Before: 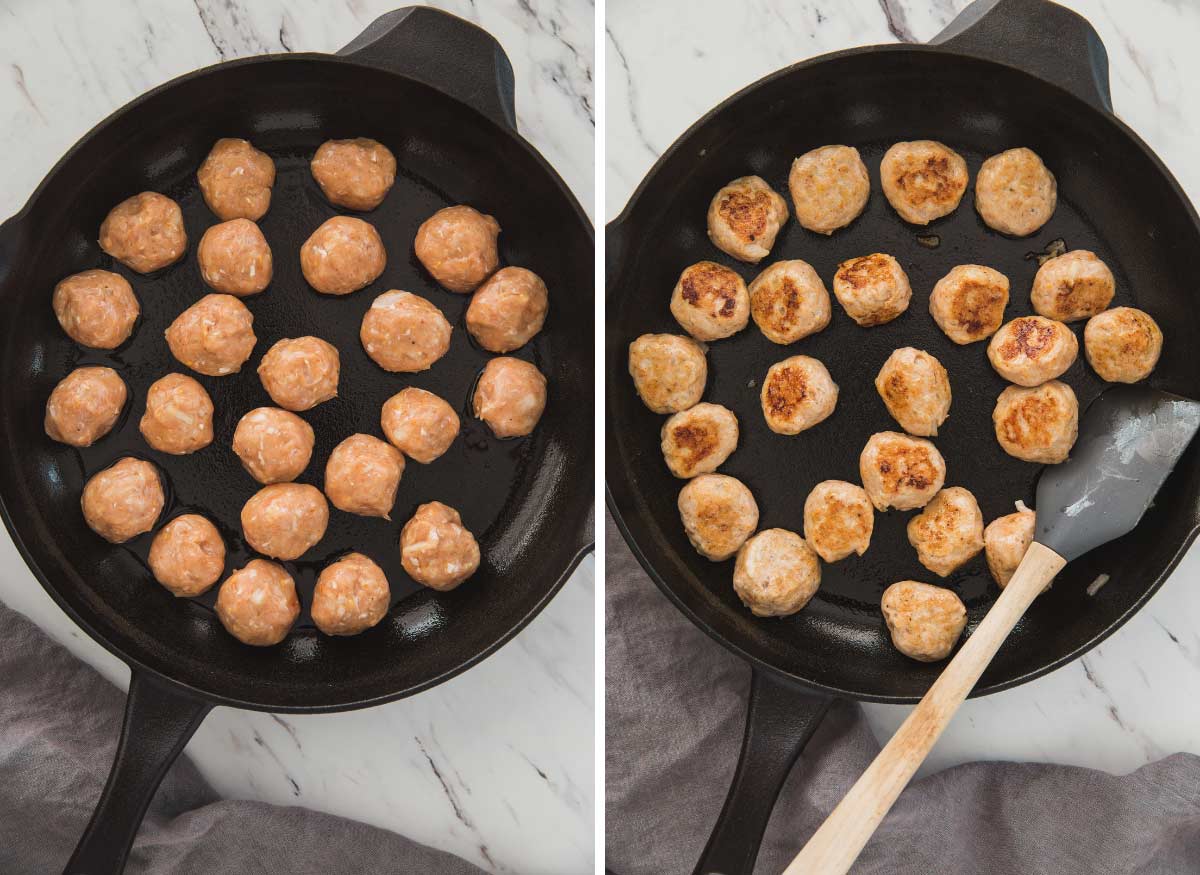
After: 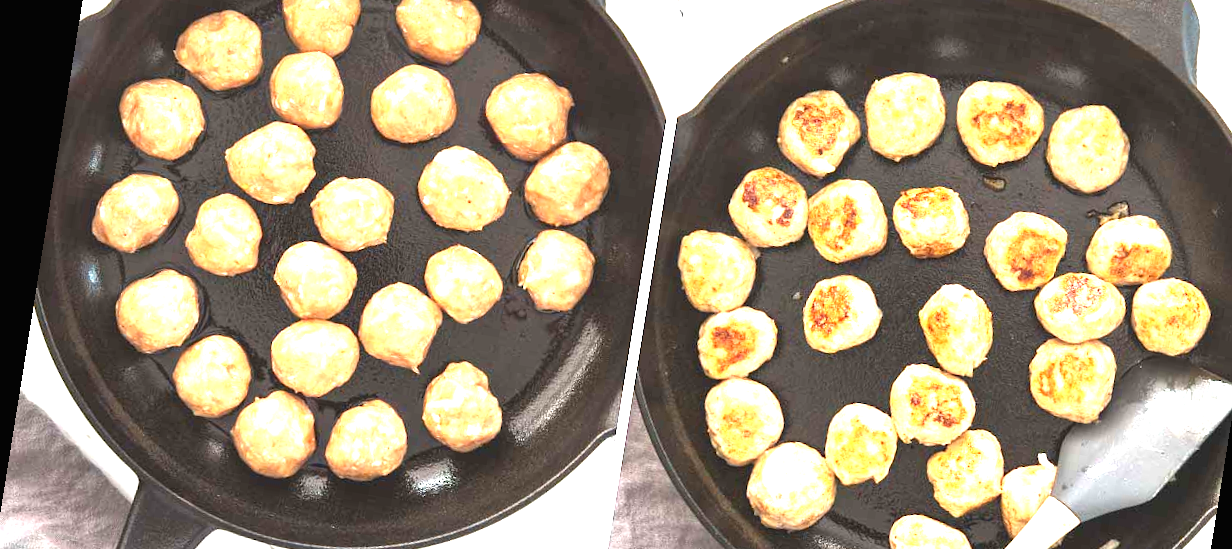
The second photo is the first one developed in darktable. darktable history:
rotate and perspective: rotation 9.12°, automatic cropping off
crop: left 1.744%, top 19.225%, right 5.069%, bottom 28.357%
exposure: black level correction 0, exposure 2.138 EV, compensate exposure bias true, compensate highlight preservation false
